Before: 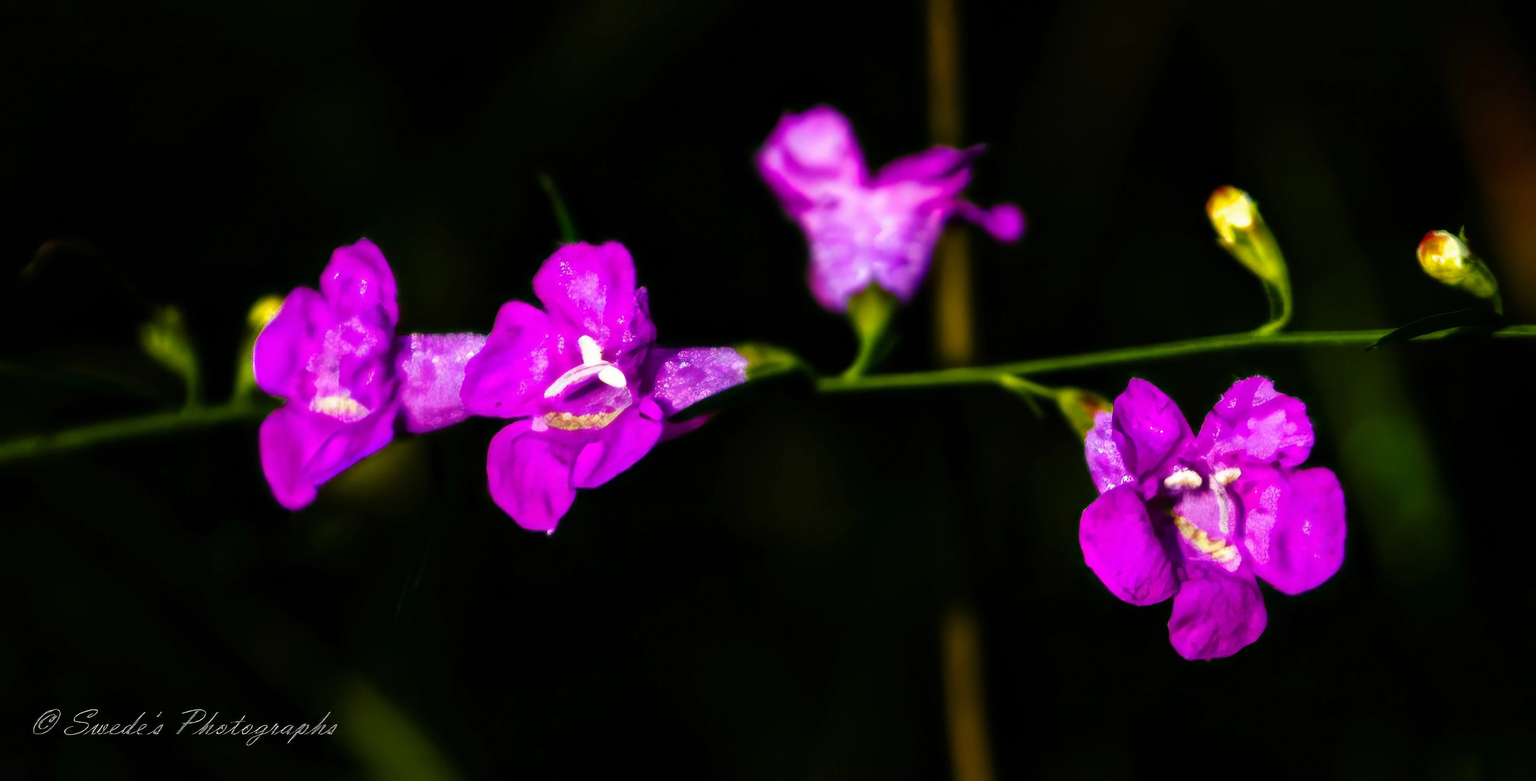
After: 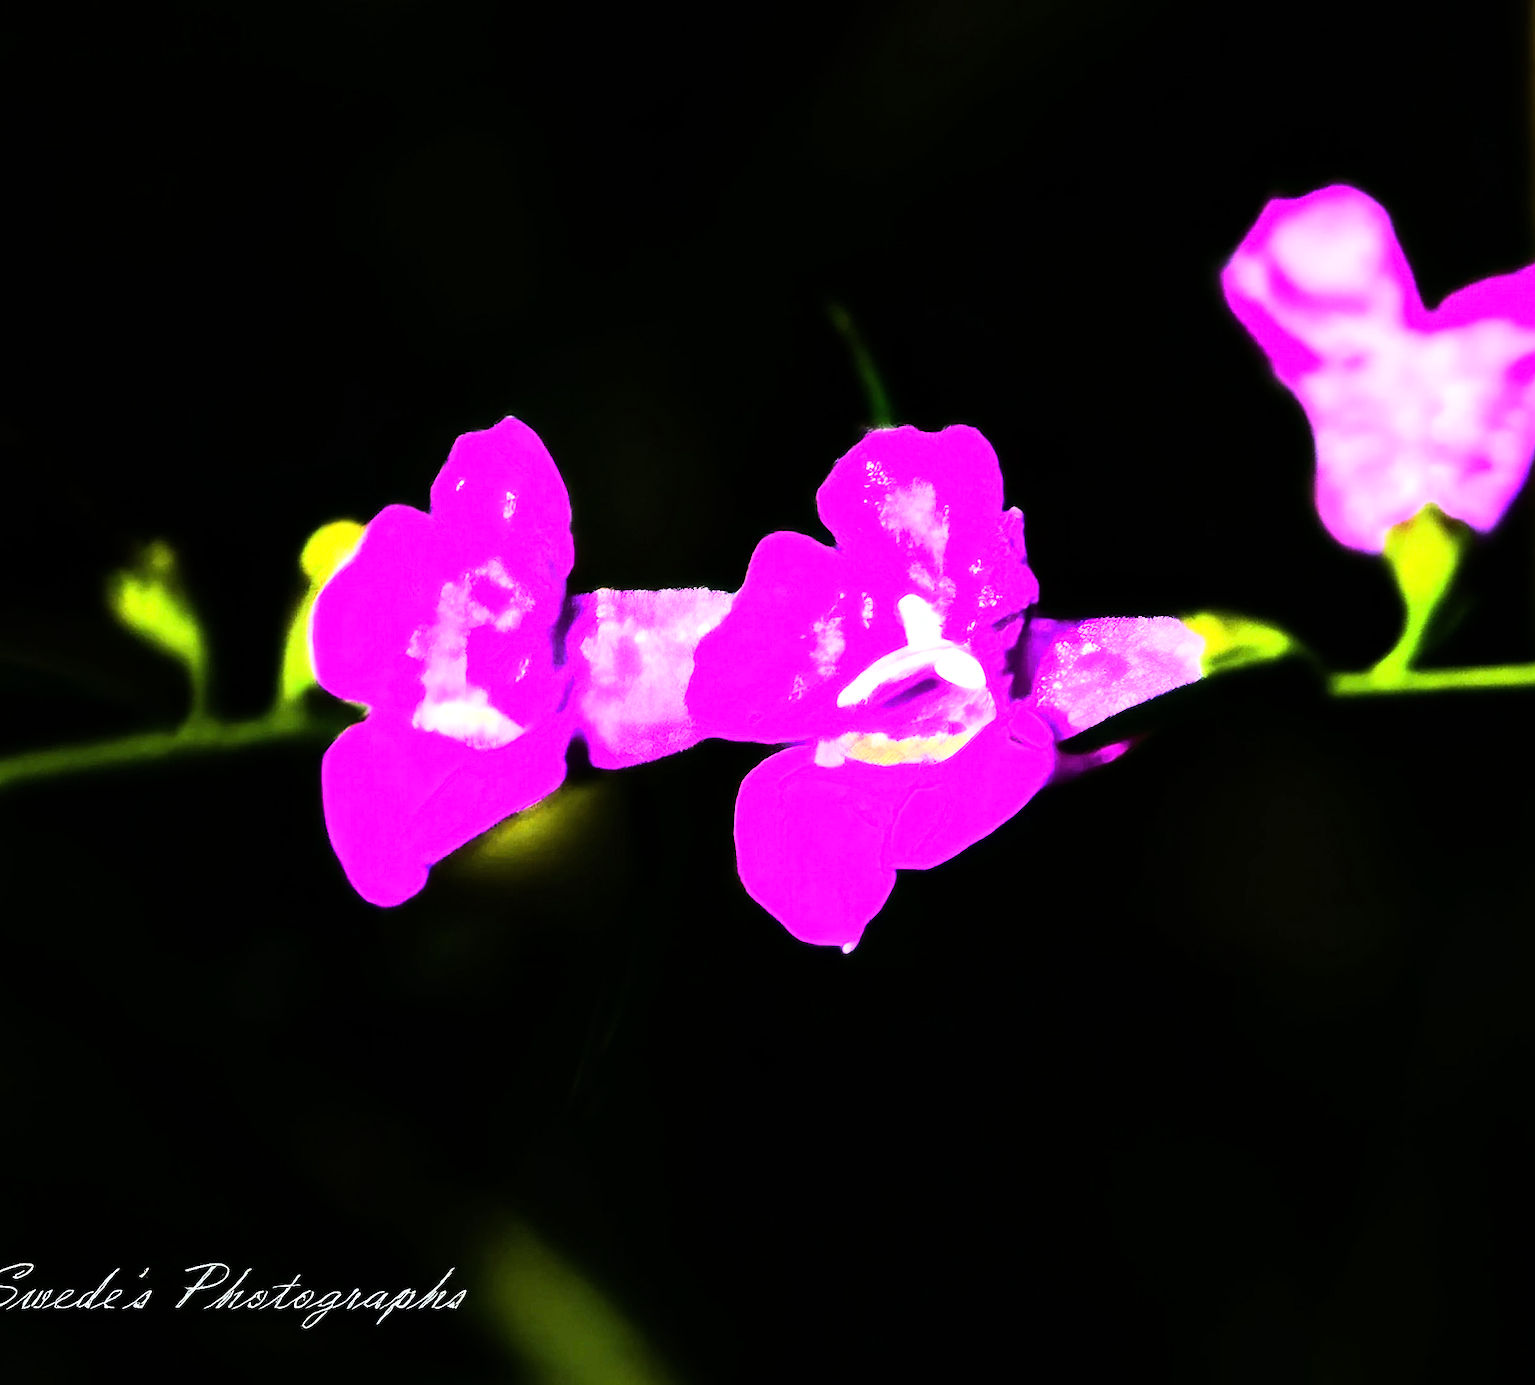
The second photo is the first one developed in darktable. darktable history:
rotate and perspective: rotation 0.174°, lens shift (vertical) 0.013, lens shift (horizontal) 0.019, shear 0.001, automatic cropping original format, crop left 0.007, crop right 0.991, crop top 0.016, crop bottom 0.997
exposure: black level correction 0, exposure 1.173 EV, compensate exposure bias true, compensate highlight preservation false
sharpen: on, module defaults
rgb curve: curves: ch0 [(0, 0) (0.21, 0.15) (0.24, 0.21) (0.5, 0.75) (0.75, 0.96) (0.89, 0.99) (1, 1)]; ch1 [(0, 0.02) (0.21, 0.13) (0.25, 0.2) (0.5, 0.67) (0.75, 0.9) (0.89, 0.97) (1, 1)]; ch2 [(0, 0.02) (0.21, 0.13) (0.25, 0.2) (0.5, 0.67) (0.75, 0.9) (0.89, 0.97) (1, 1)], compensate middle gray true
crop: left 5.114%, right 38.589%
tone equalizer: -8 EV 0.001 EV, -7 EV -0.002 EV, -6 EV 0.002 EV, -5 EV -0.03 EV, -4 EV -0.116 EV, -3 EV -0.169 EV, -2 EV 0.24 EV, -1 EV 0.702 EV, +0 EV 0.493 EV
white balance: red 0.967, blue 1.049
